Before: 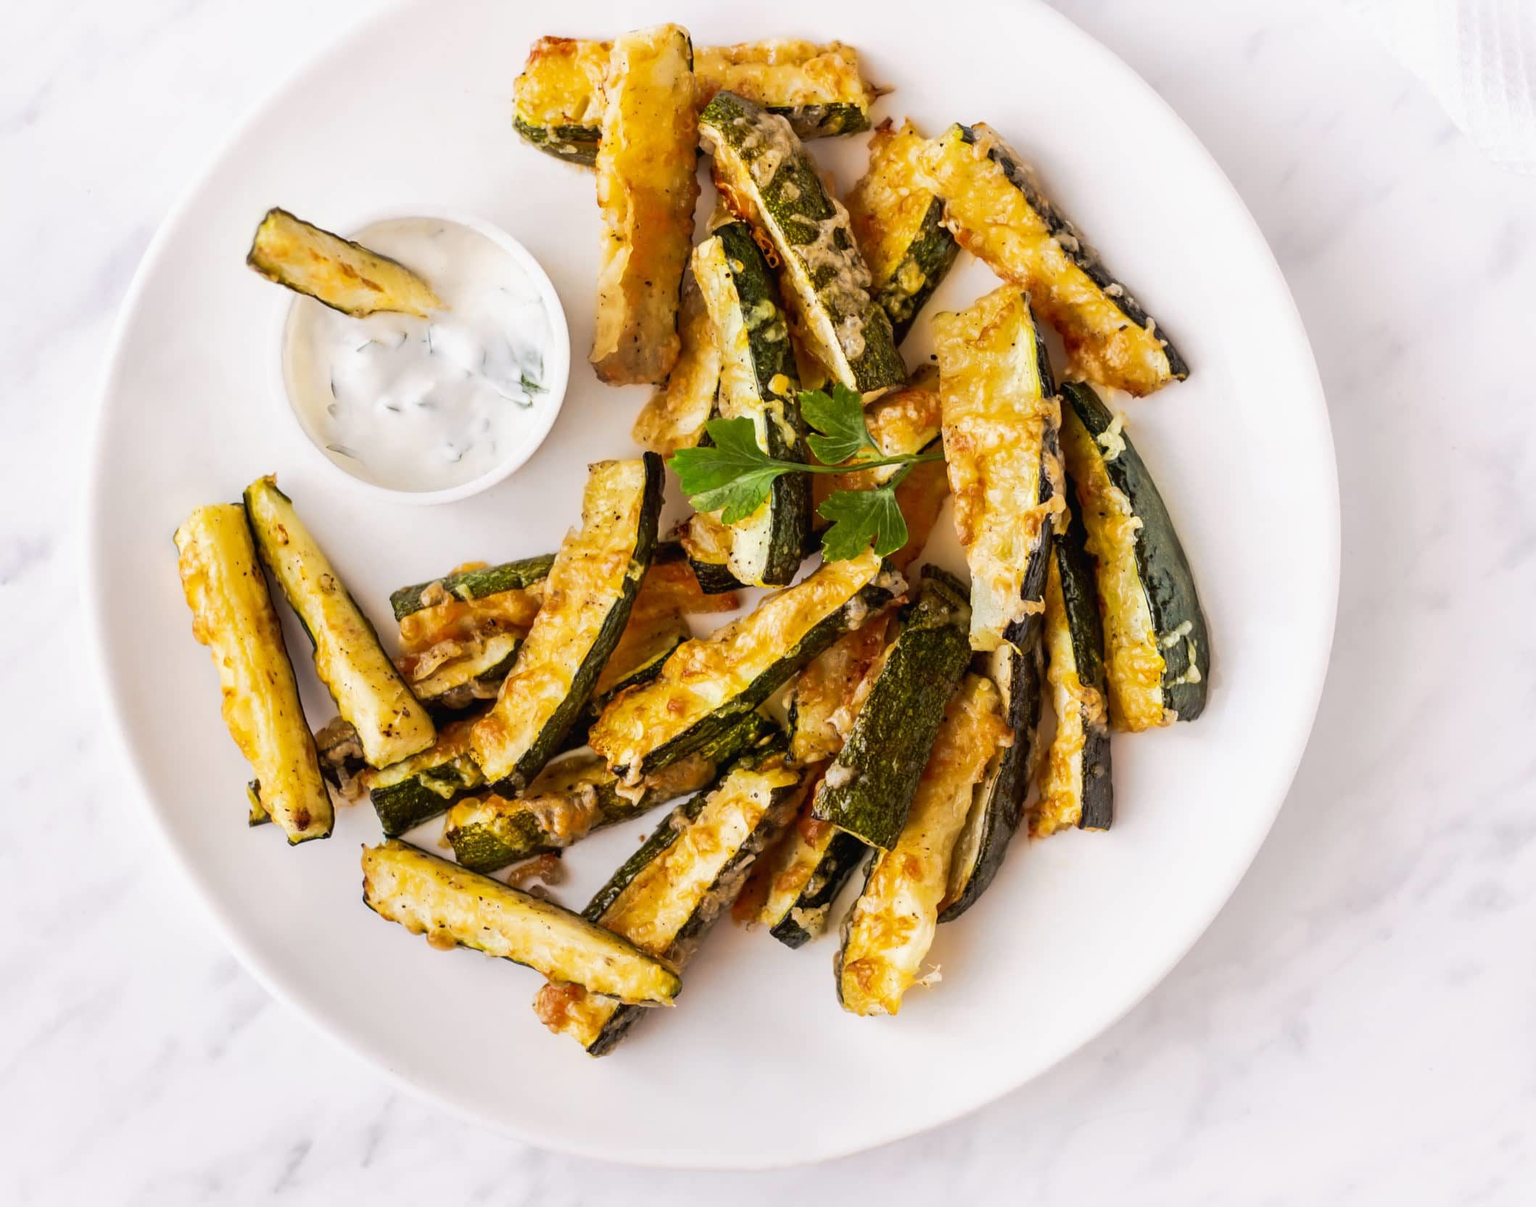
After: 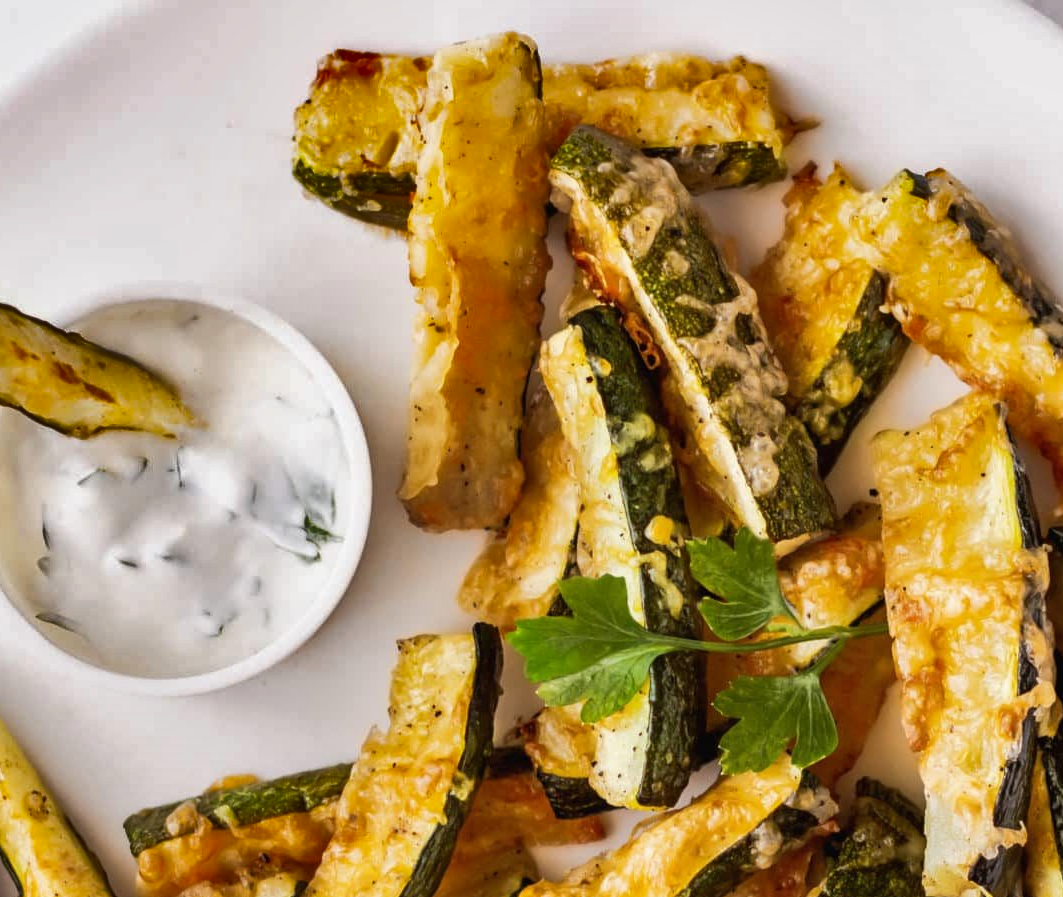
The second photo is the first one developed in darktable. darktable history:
shadows and highlights: shadows 30.71, highlights -63.1, soften with gaussian
crop: left 19.579%, right 30.224%, bottom 46.06%
